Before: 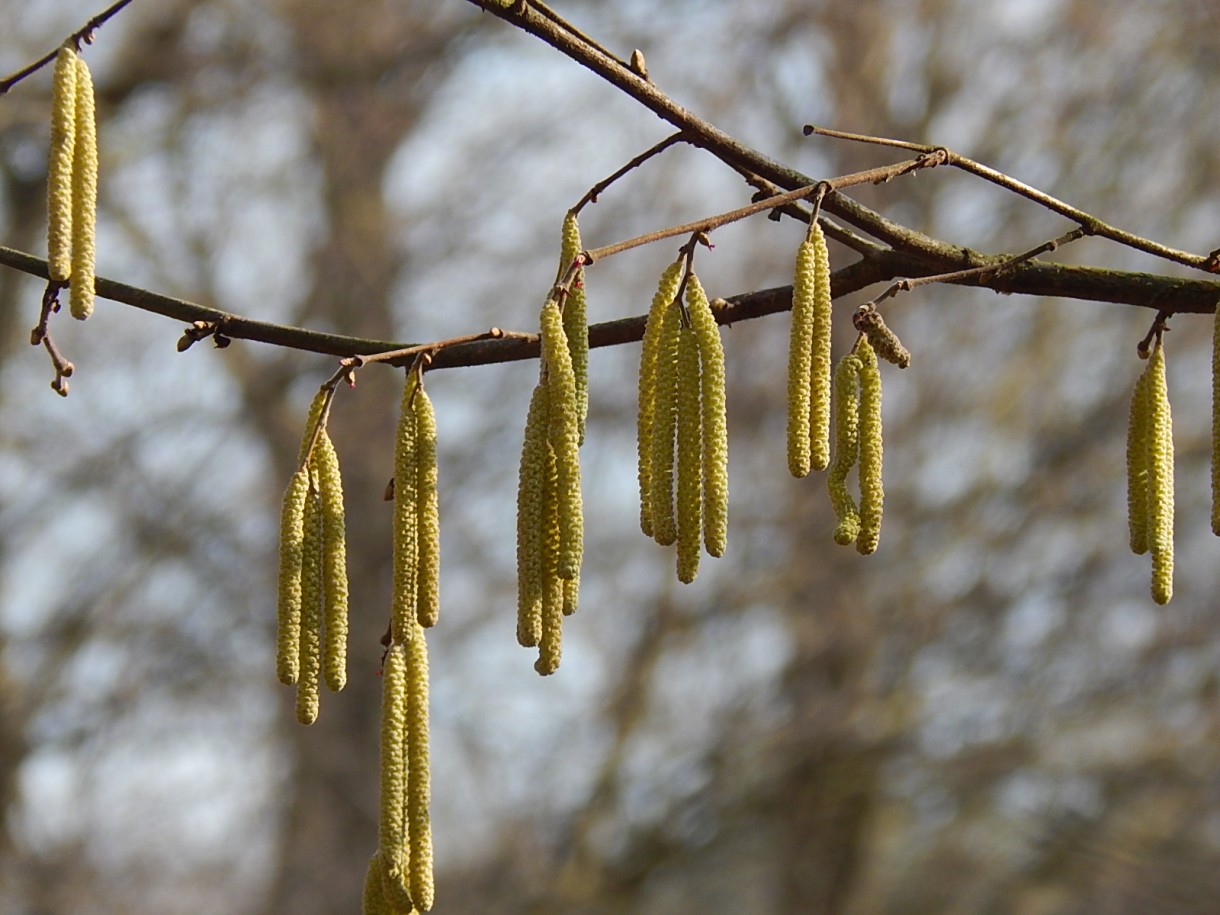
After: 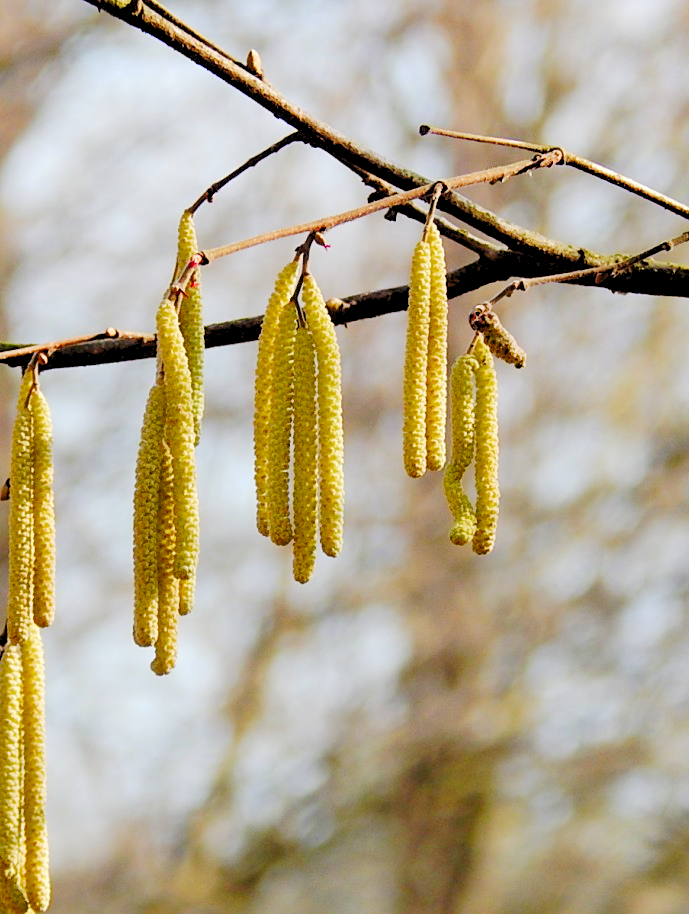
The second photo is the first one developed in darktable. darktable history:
levels: levels [0.072, 0.414, 0.976]
tone curve: curves: ch0 [(0, 0) (0.003, 0.011) (0.011, 0.012) (0.025, 0.013) (0.044, 0.023) (0.069, 0.04) (0.1, 0.06) (0.136, 0.094) (0.177, 0.145) (0.224, 0.213) (0.277, 0.301) (0.335, 0.389) (0.399, 0.473) (0.468, 0.554) (0.543, 0.627) (0.623, 0.694) (0.709, 0.763) (0.801, 0.83) (0.898, 0.906) (1, 1)], preserve colors none
crop: left 31.528%, top 0.005%, right 11.98%
